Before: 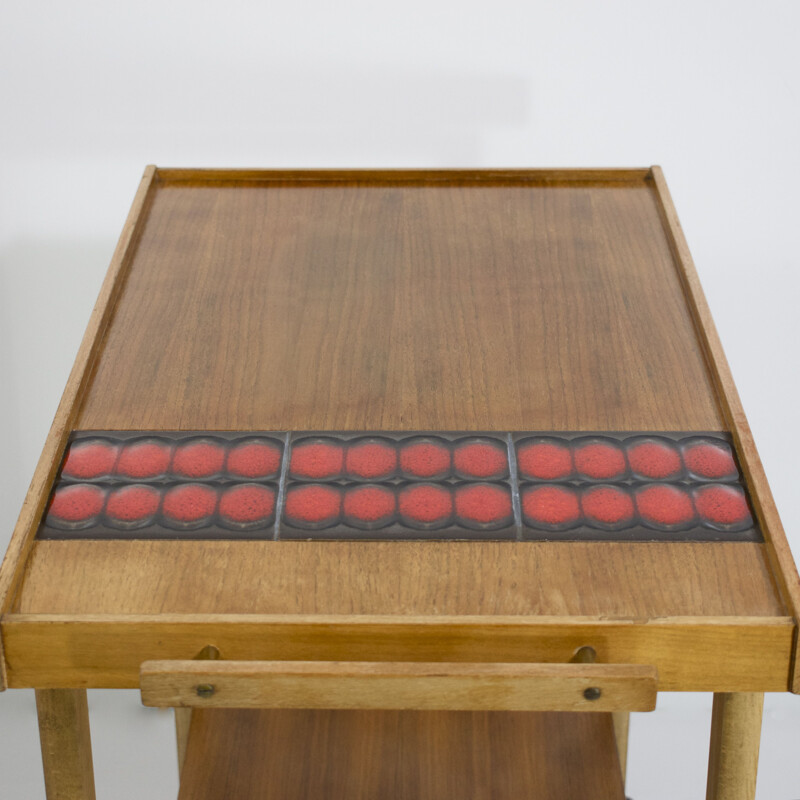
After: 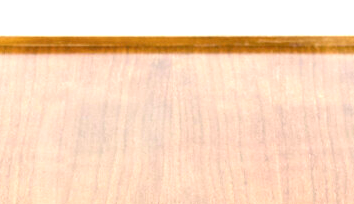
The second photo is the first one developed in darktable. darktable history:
crop: left 28.906%, top 16.868%, right 26.828%, bottom 57.601%
color calibration: illuminant as shot in camera, x 0.358, y 0.373, temperature 4628.91 K, saturation algorithm version 1 (2020)
exposure: black level correction 0.001, exposure 1.714 EV, compensate highlight preservation false
